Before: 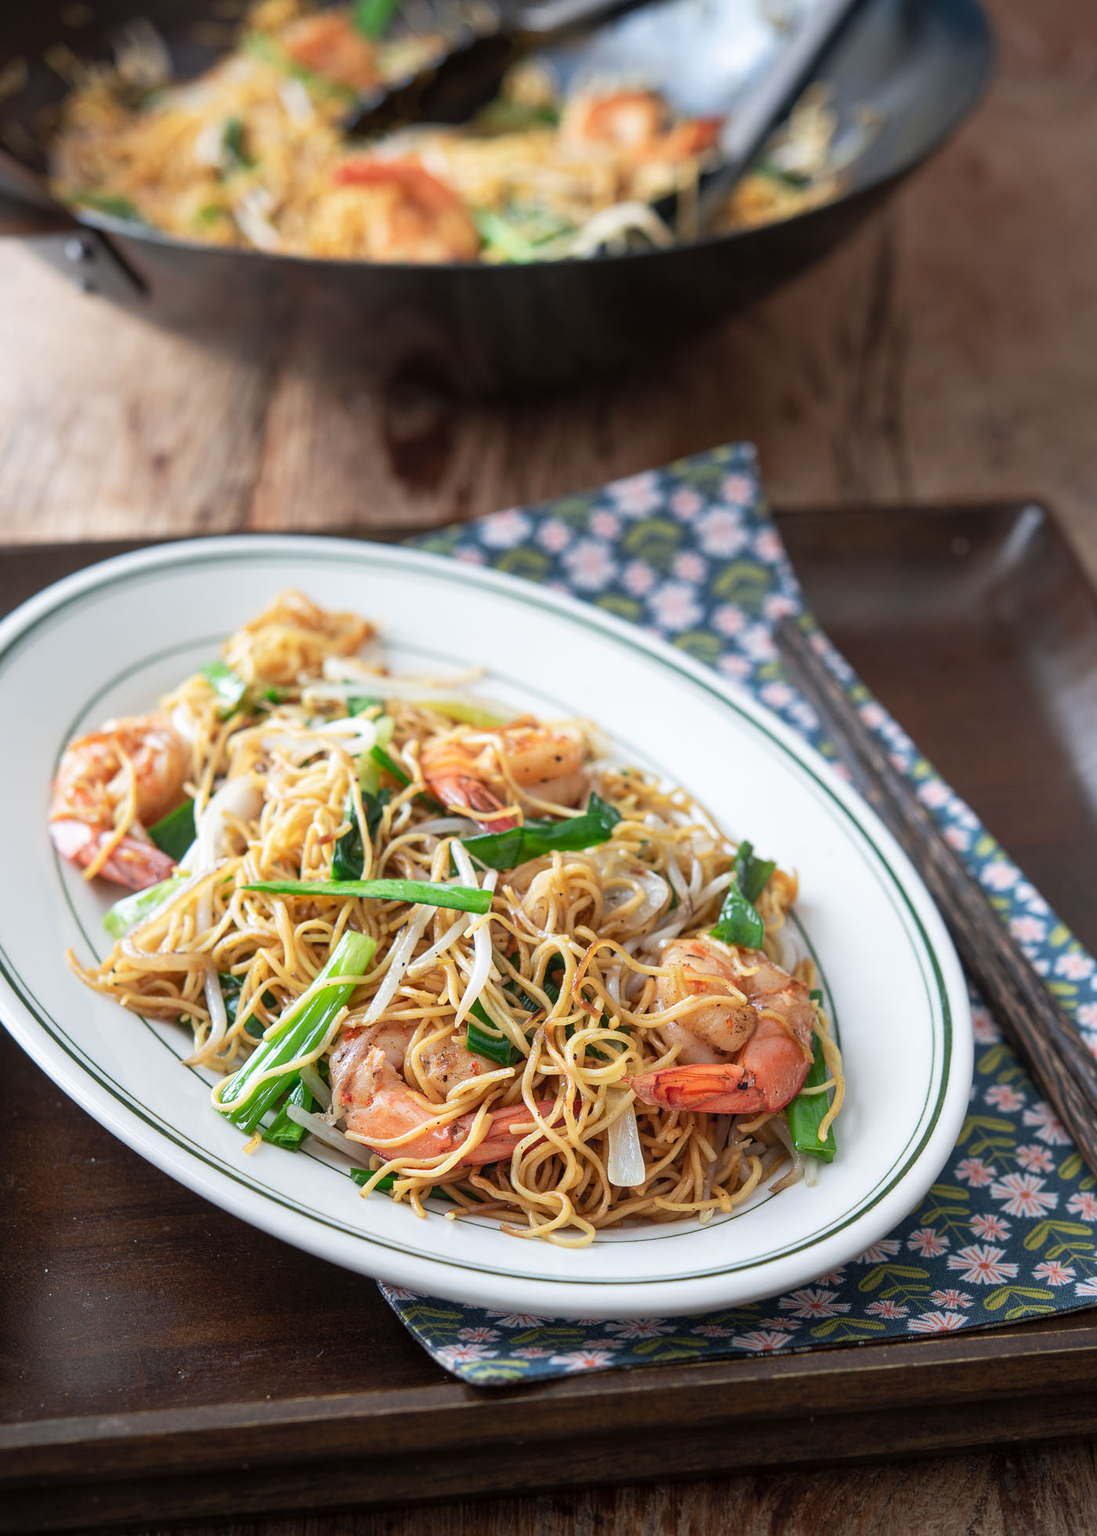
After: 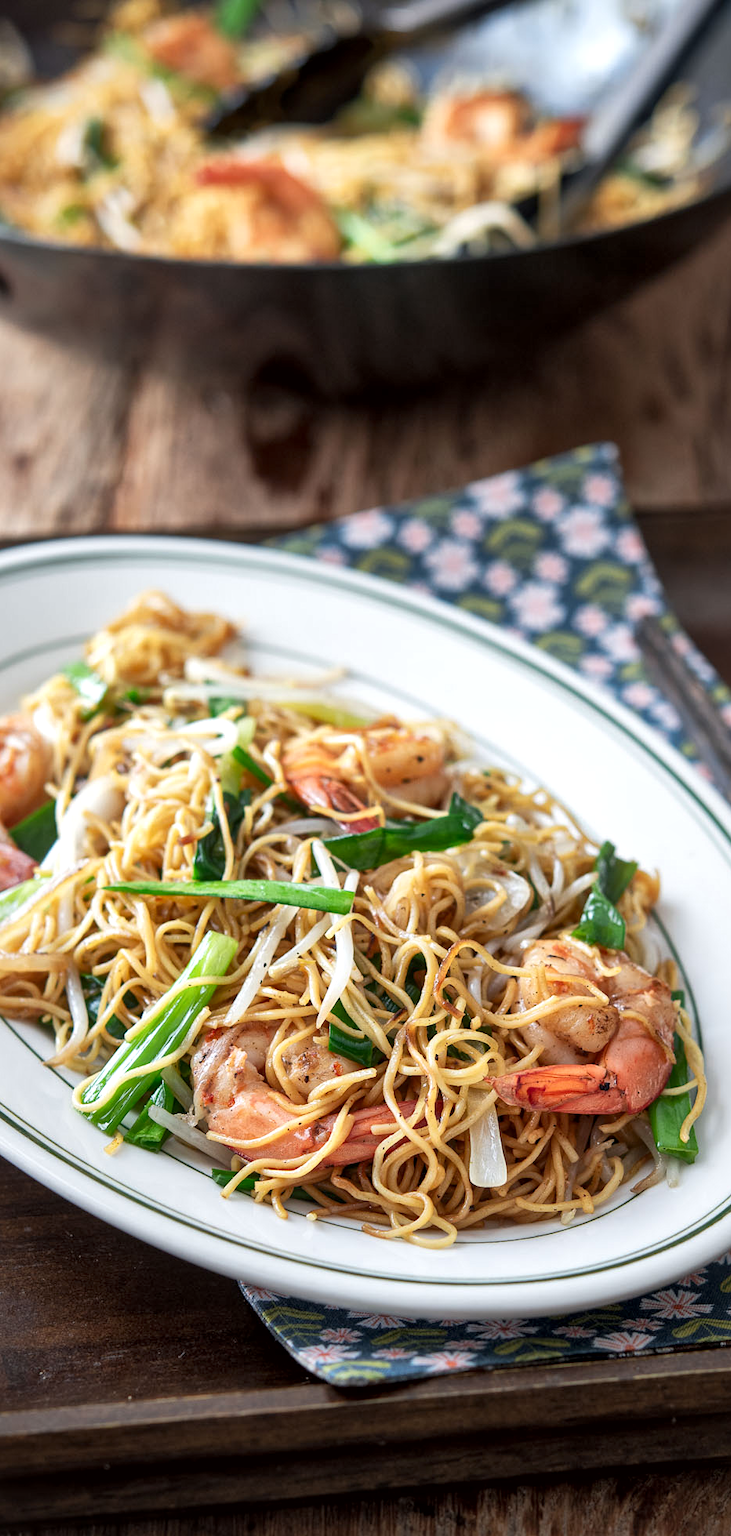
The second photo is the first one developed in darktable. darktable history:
crop and rotate: left 12.648%, right 20.685%
local contrast: mode bilateral grid, contrast 20, coarseness 50, detail 161%, midtone range 0.2
